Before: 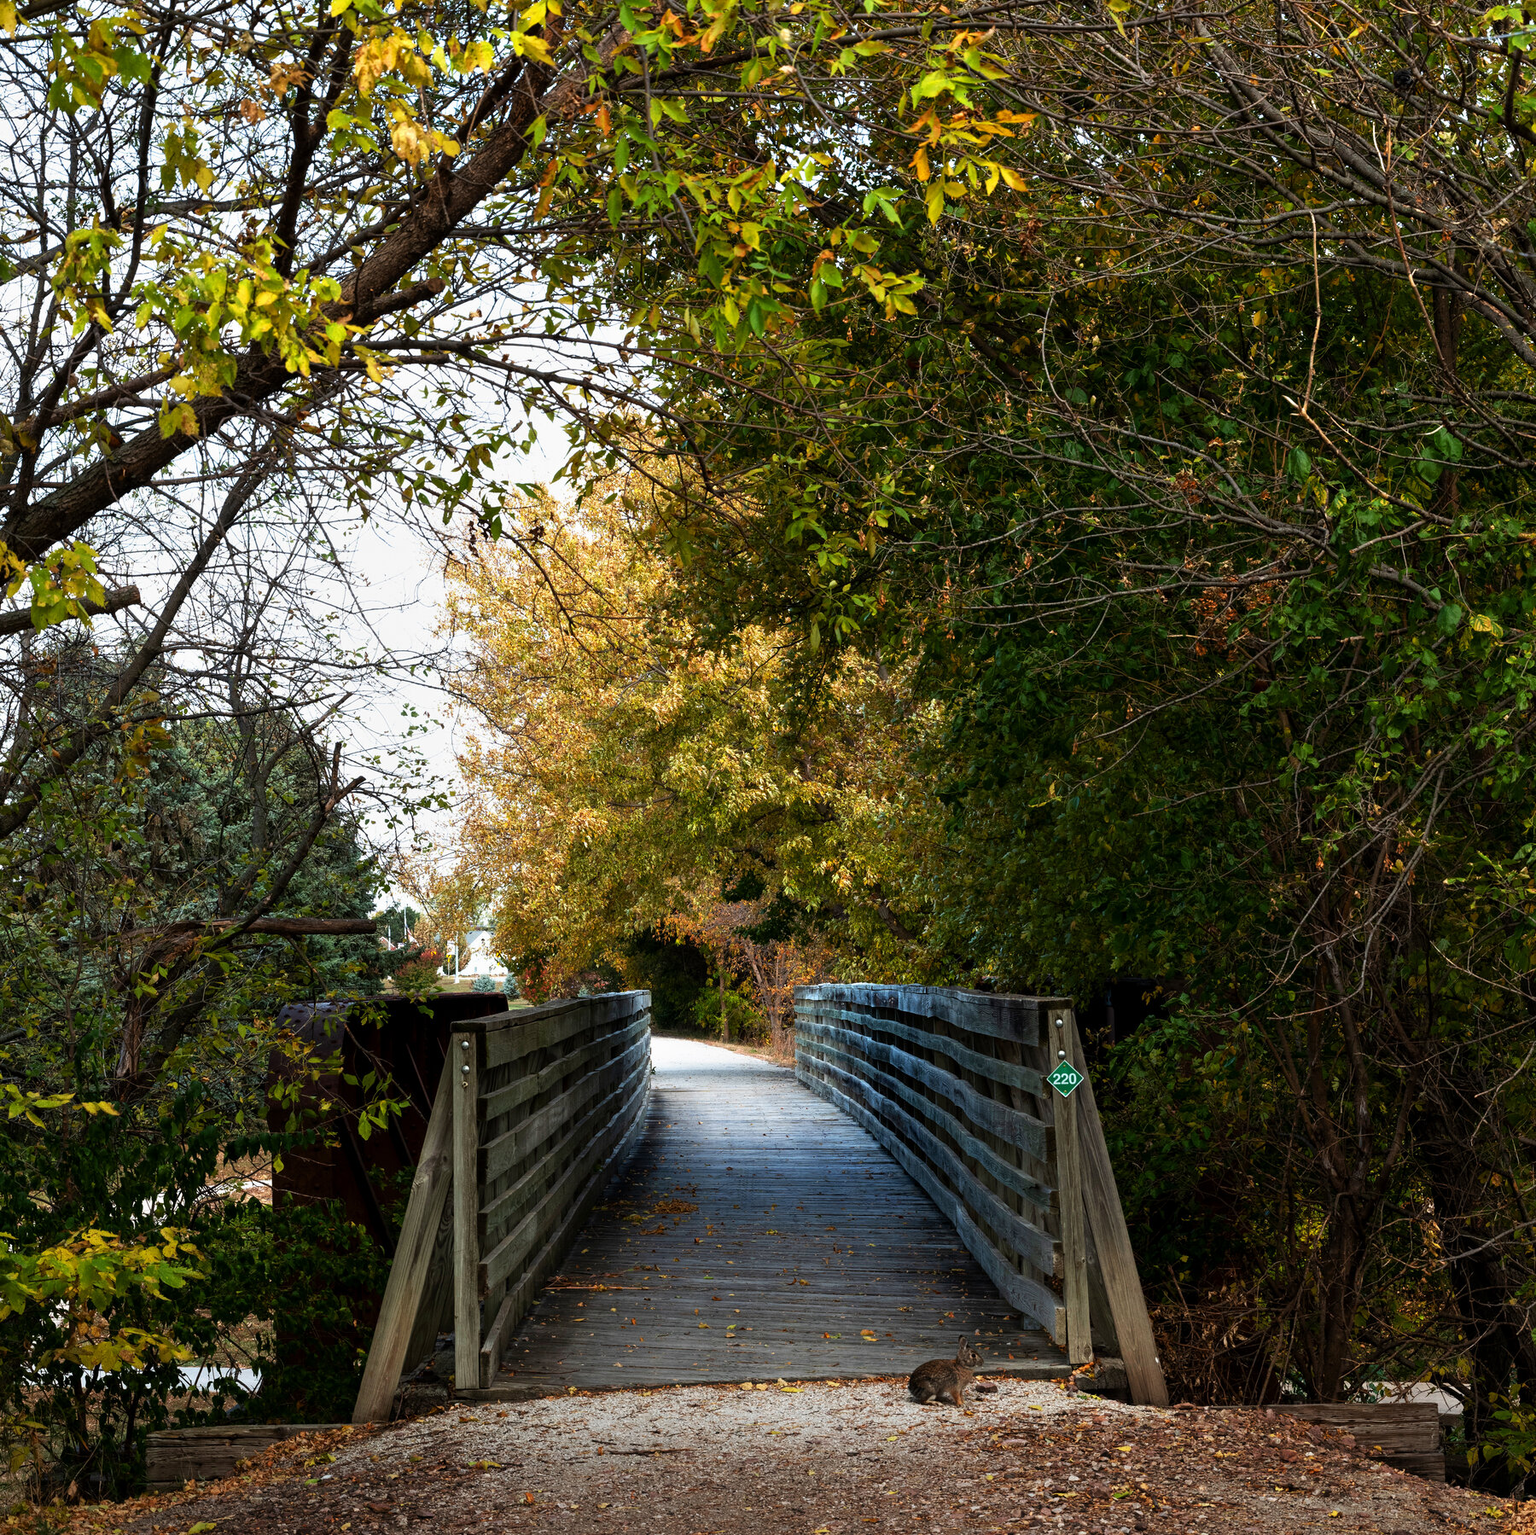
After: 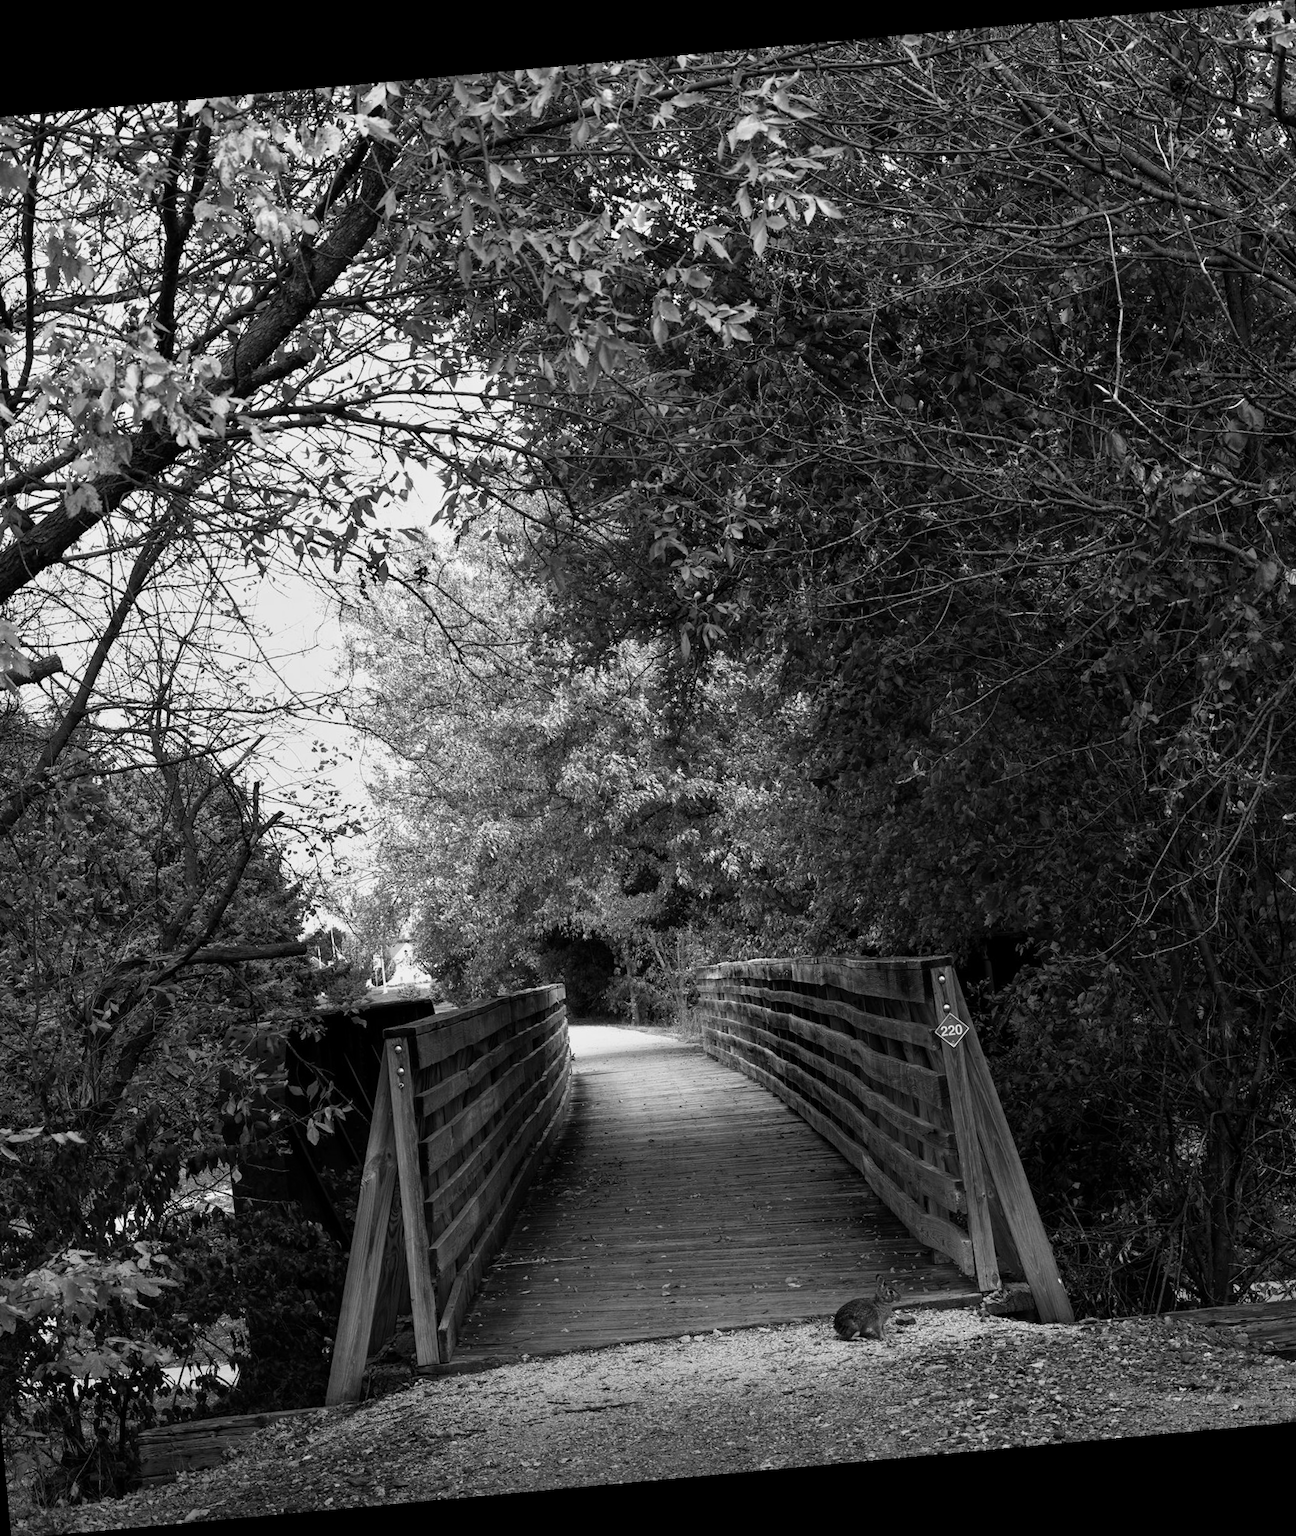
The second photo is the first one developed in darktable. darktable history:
white balance: red 0.974, blue 1.044
rotate and perspective: rotation -5.2°, automatic cropping off
crop: left 7.598%, right 7.873%
monochrome: a 30.25, b 92.03
